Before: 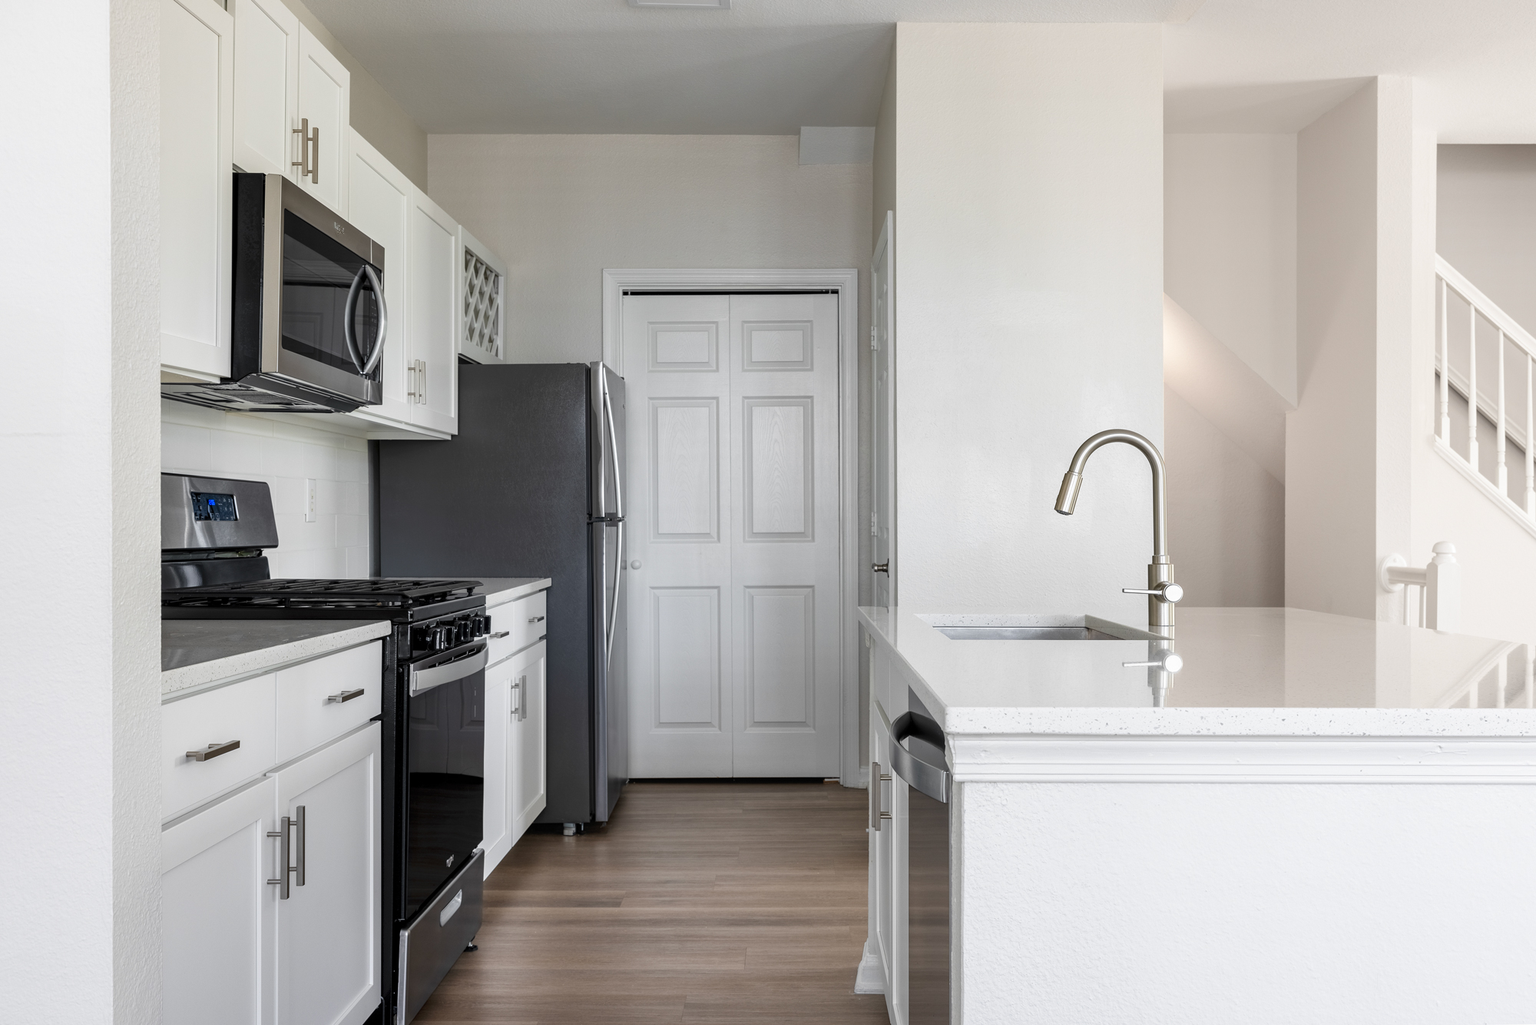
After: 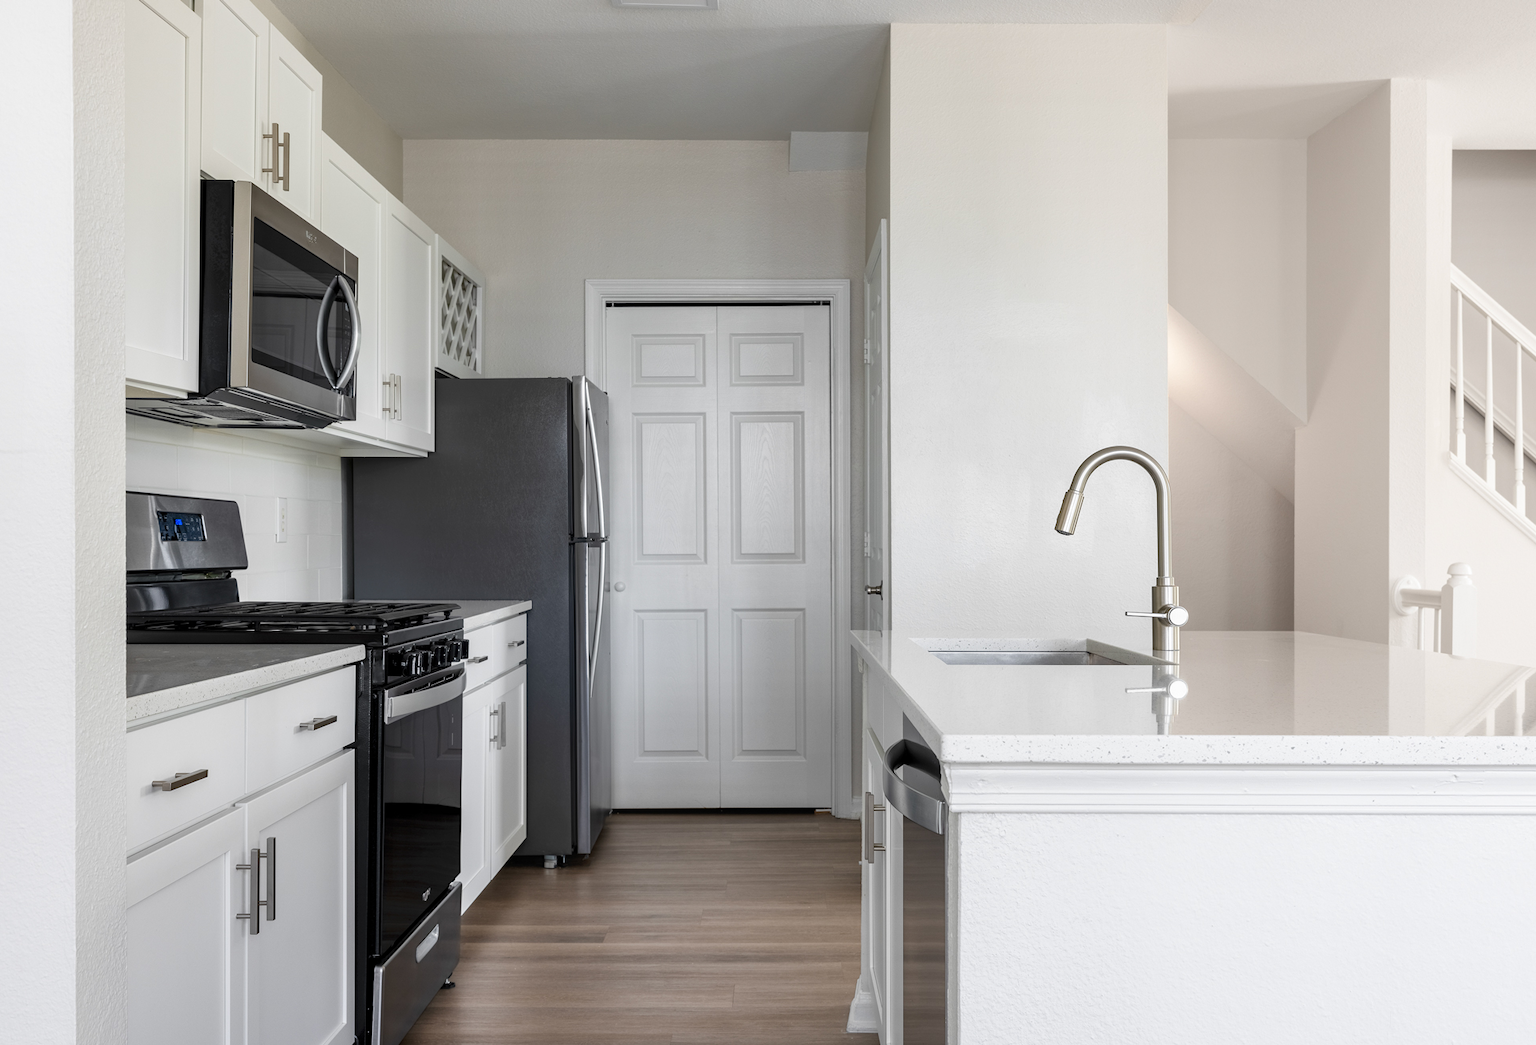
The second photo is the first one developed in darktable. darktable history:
crop and rotate: left 2.638%, right 1.133%, bottom 1.841%
